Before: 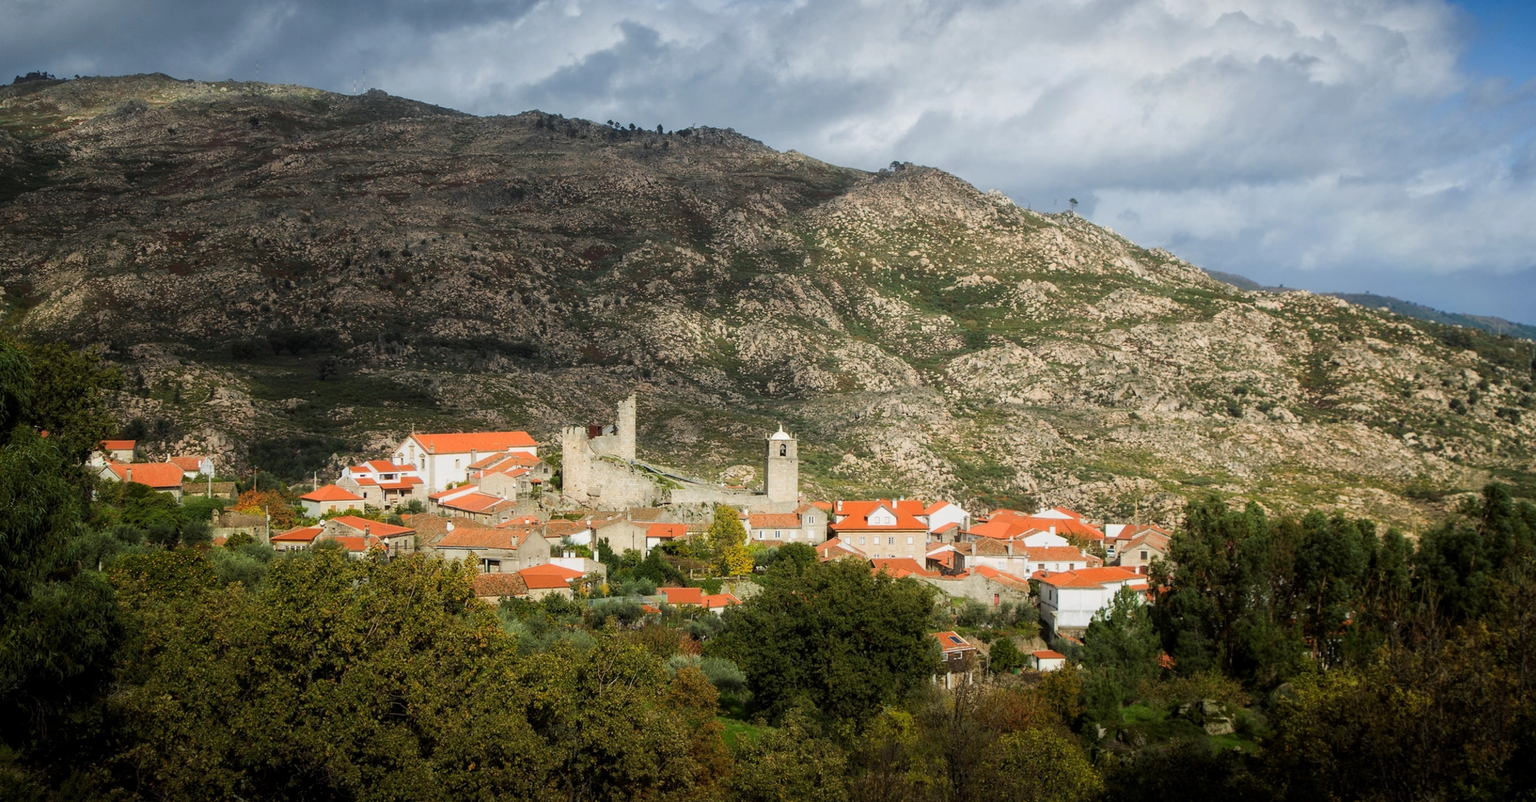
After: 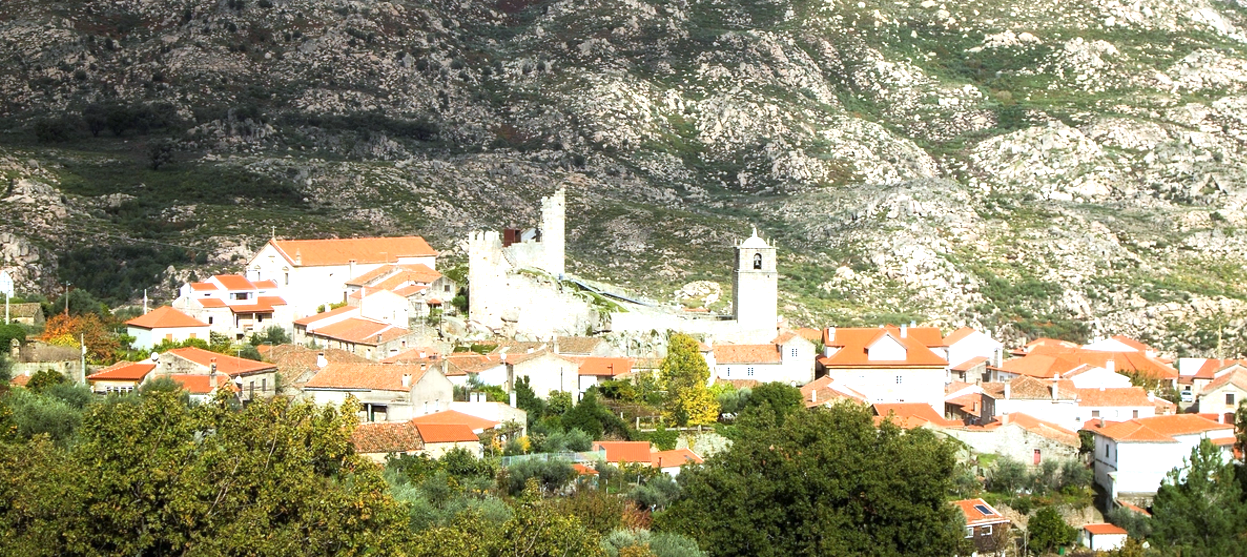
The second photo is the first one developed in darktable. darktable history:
exposure: black level correction 0, exposure 1 EV, compensate highlight preservation false
white balance: red 0.931, blue 1.11
crop: left 13.312%, top 31.28%, right 24.627%, bottom 15.582%
shadows and highlights: shadows 0, highlights 40
local contrast: mode bilateral grid, contrast 10, coarseness 25, detail 115%, midtone range 0.2
